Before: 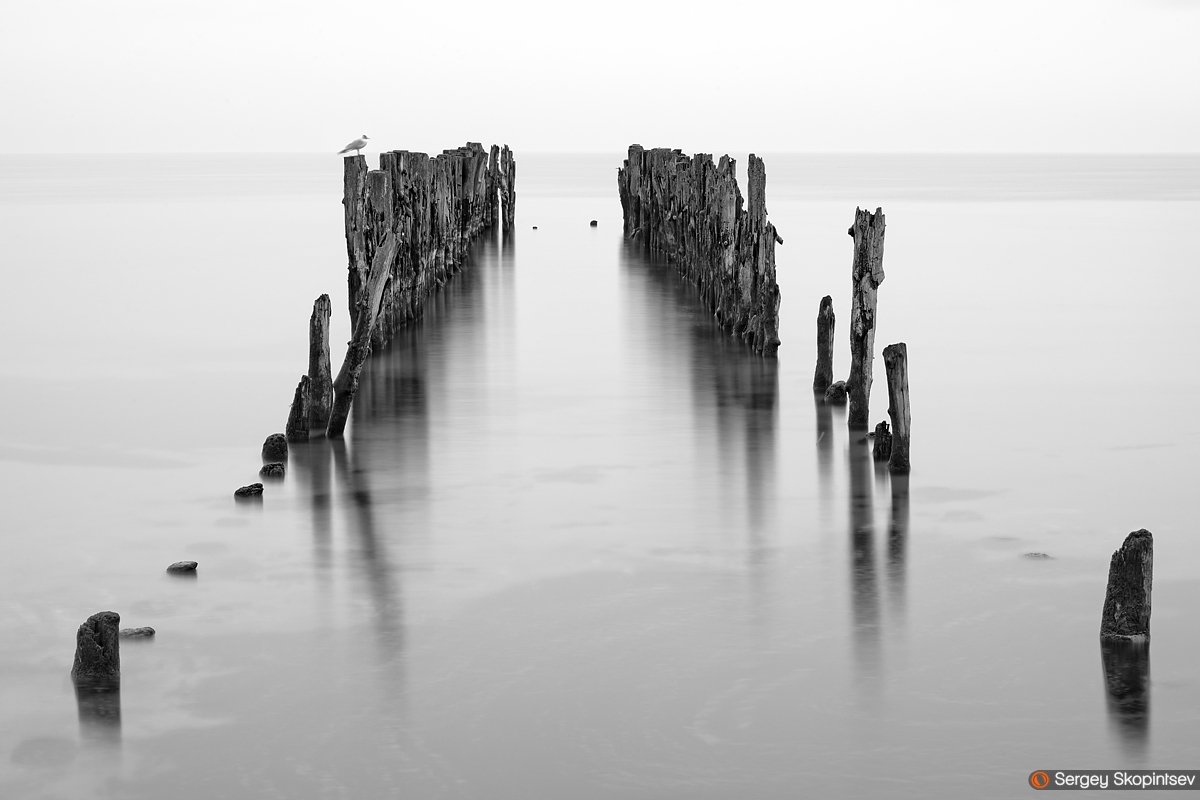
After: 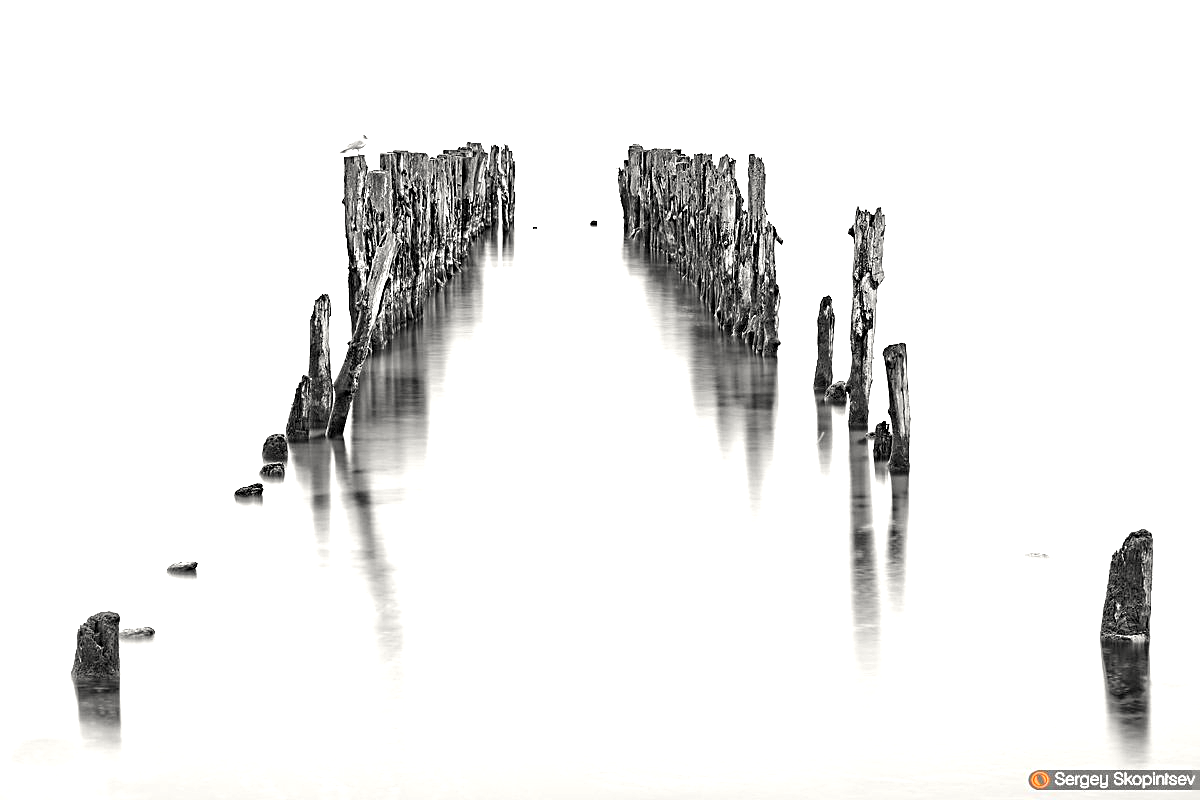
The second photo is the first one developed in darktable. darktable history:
exposure: black level correction 0.001, exposure 0.5 EV, compensate exposure bias true, compensate highlight preservation false
sharpen: radius 3.119
color correction: highlights b* 3
